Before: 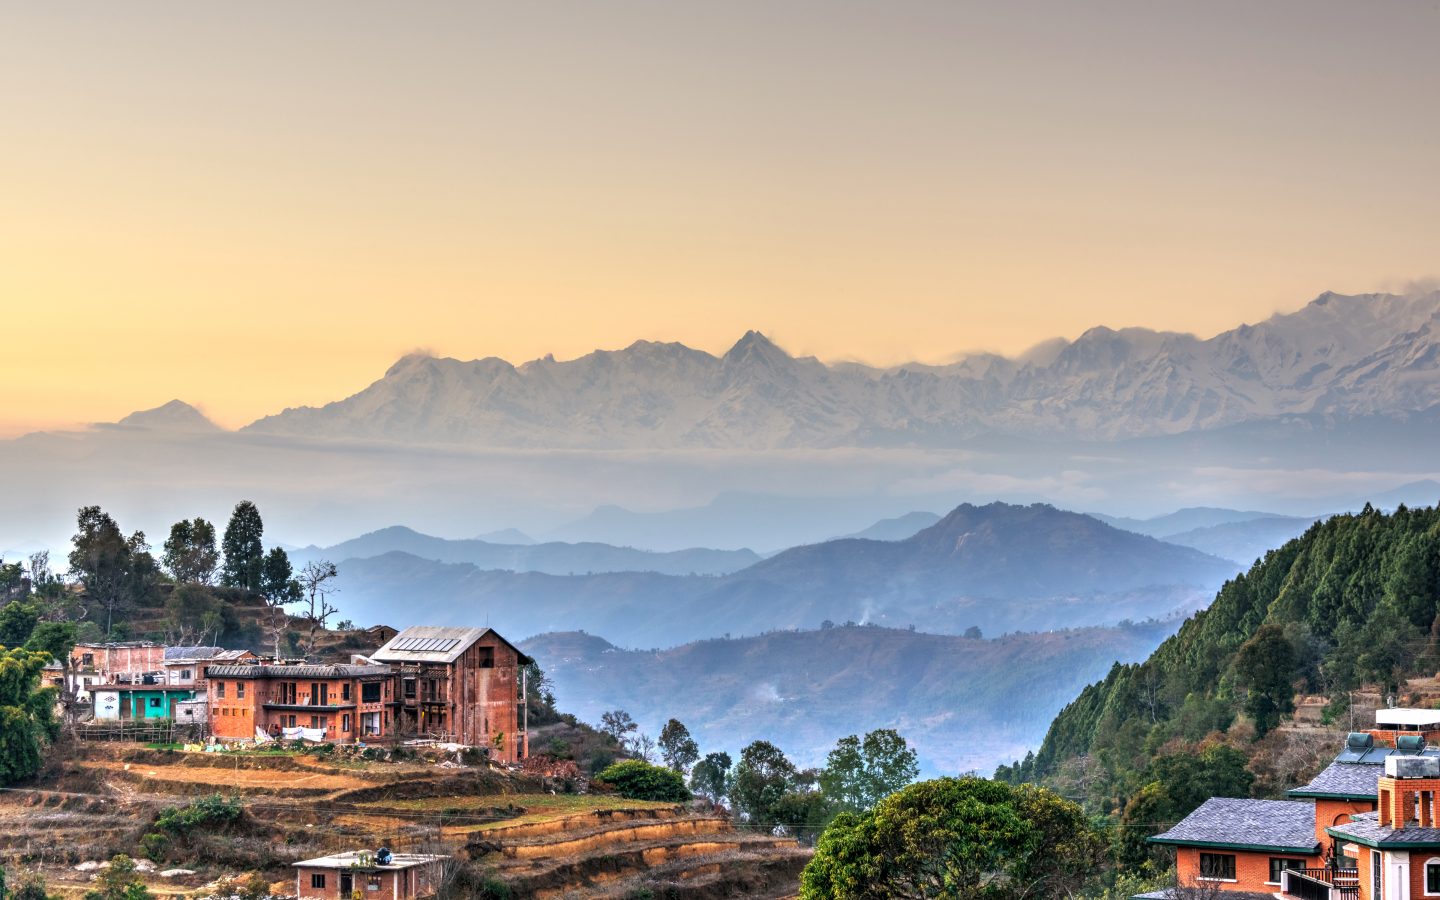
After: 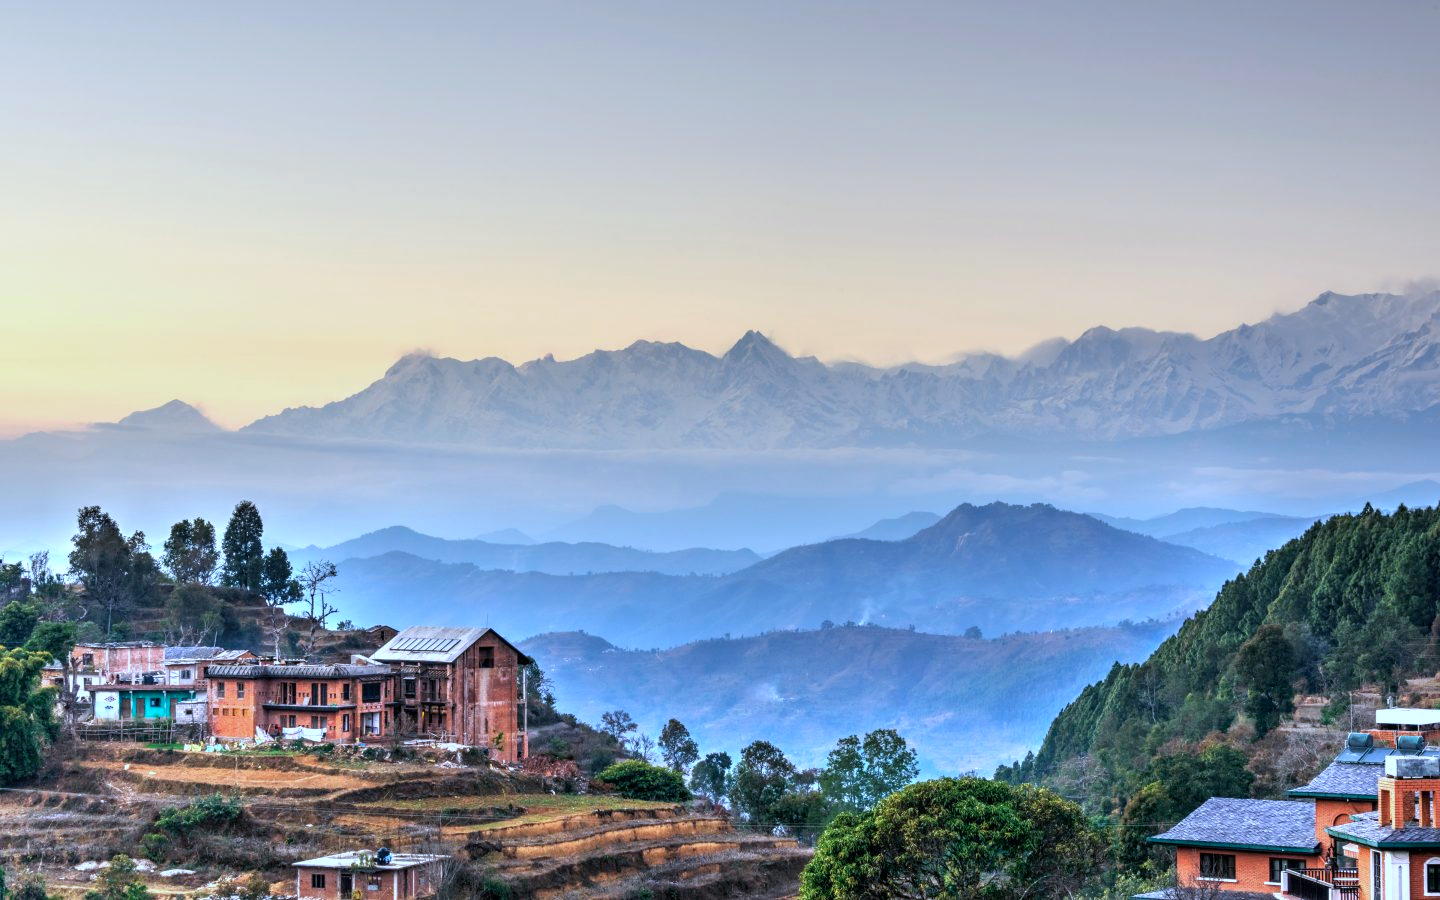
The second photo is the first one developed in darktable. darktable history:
color calibration: illuminant custom, x 0.389, y 0.387, temperature 3801.97 K
